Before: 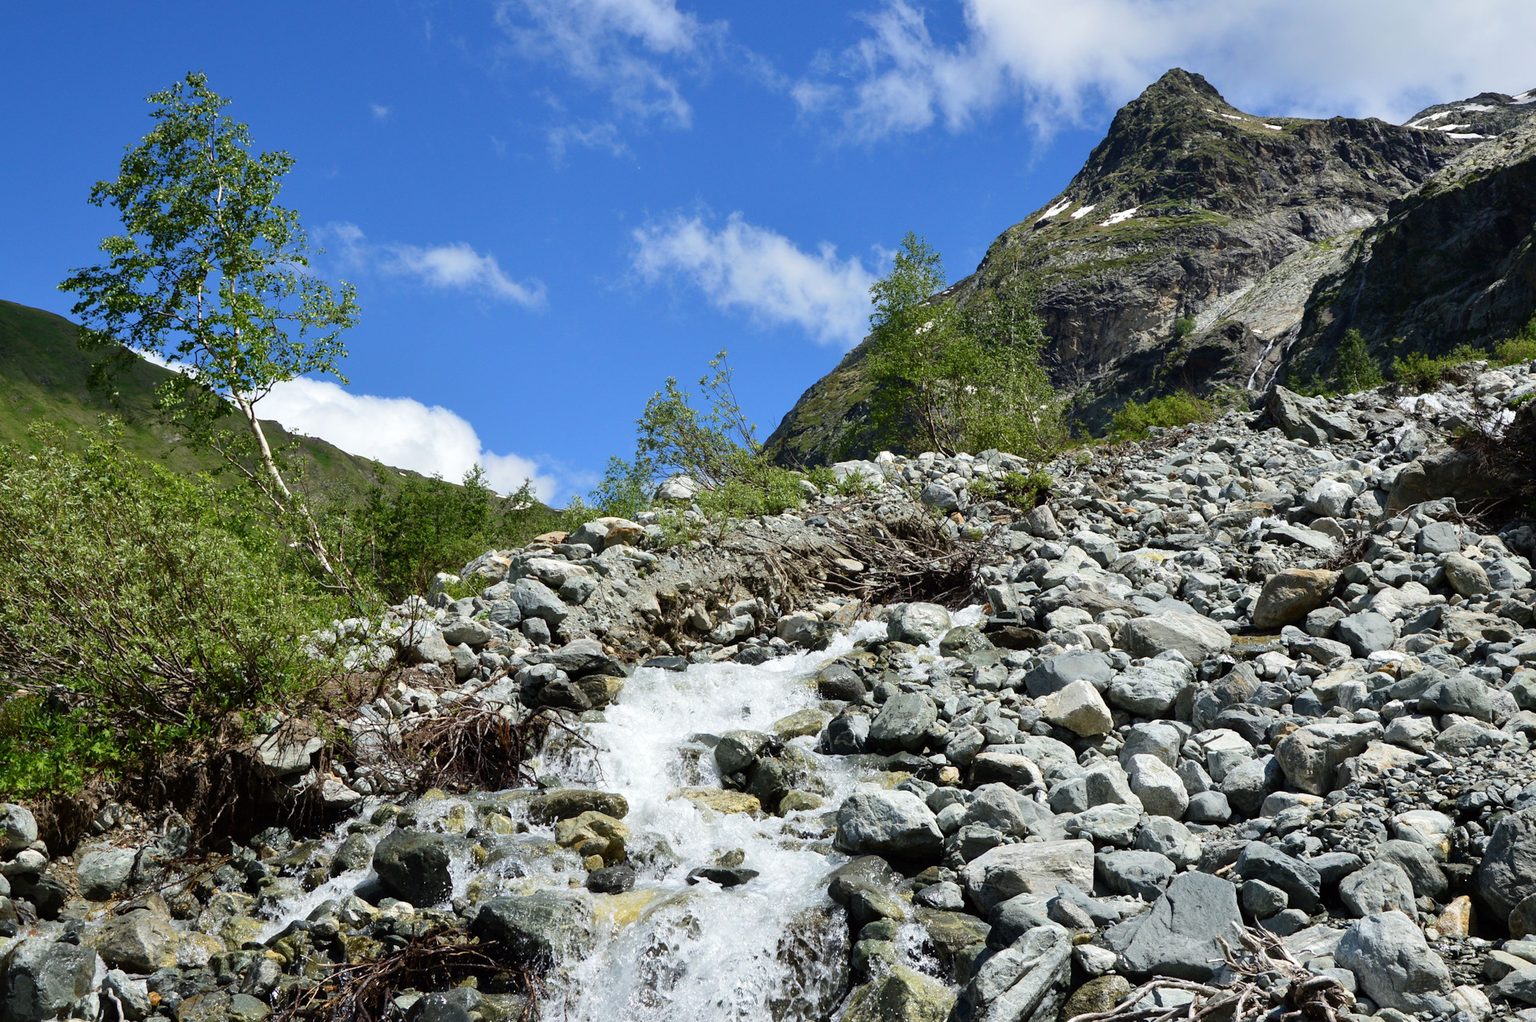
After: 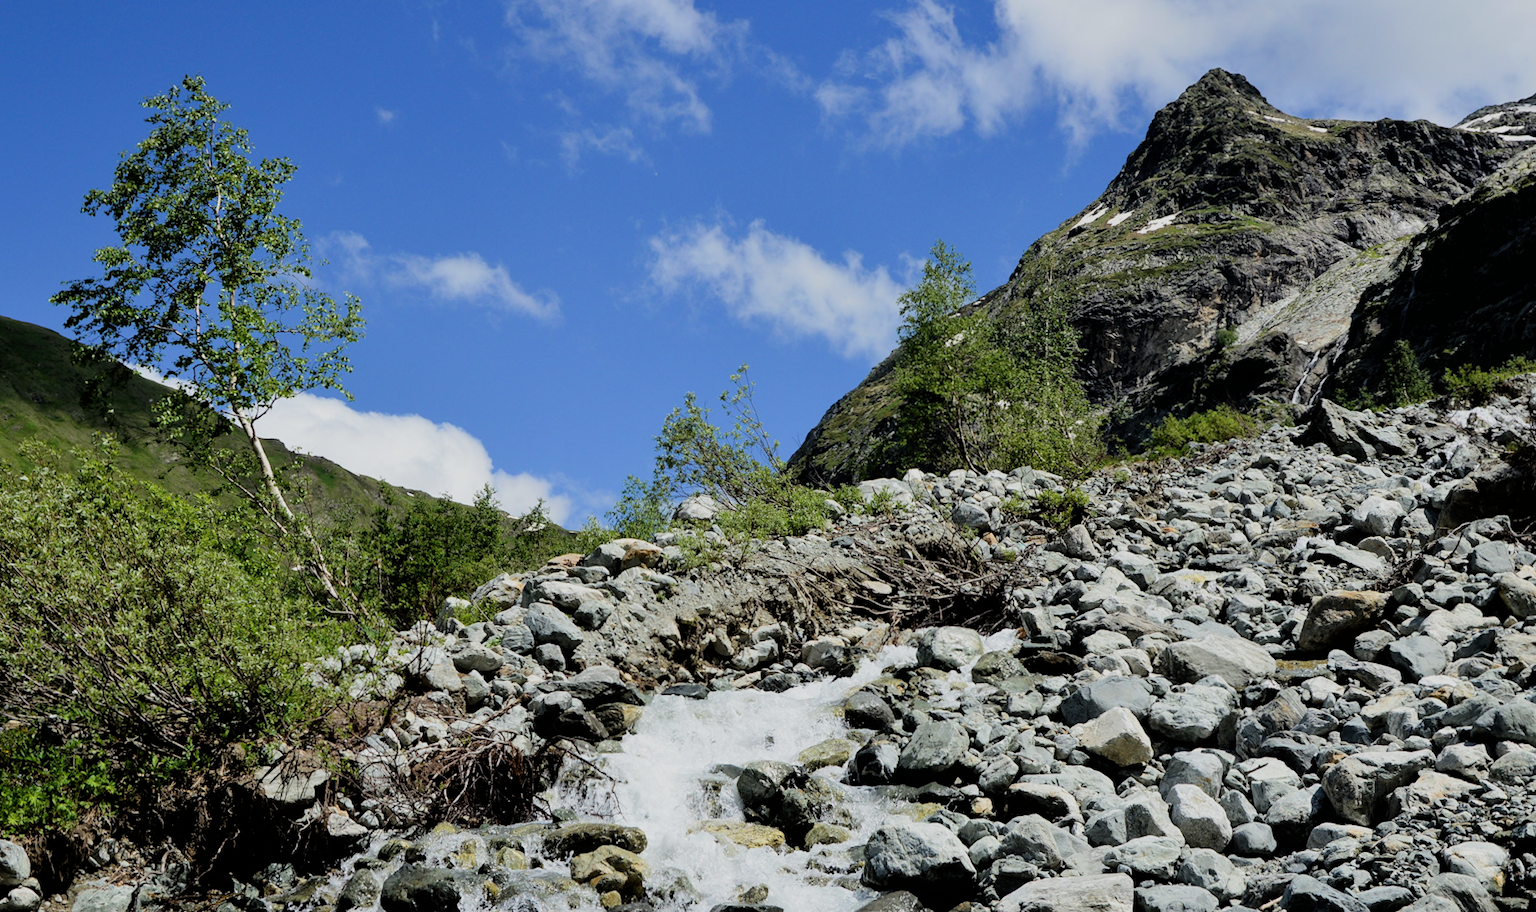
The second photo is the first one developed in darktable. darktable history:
filmic rgb: black relative exposure -5.01 EV, white relative exposure 3.95 EV, hardness 2.89, contrast 1.095, iterations of high-quality reconstruction 10
crop and rotate: angle 0.167°, left 0.42%, right 3.36%, bottom 14.094%
